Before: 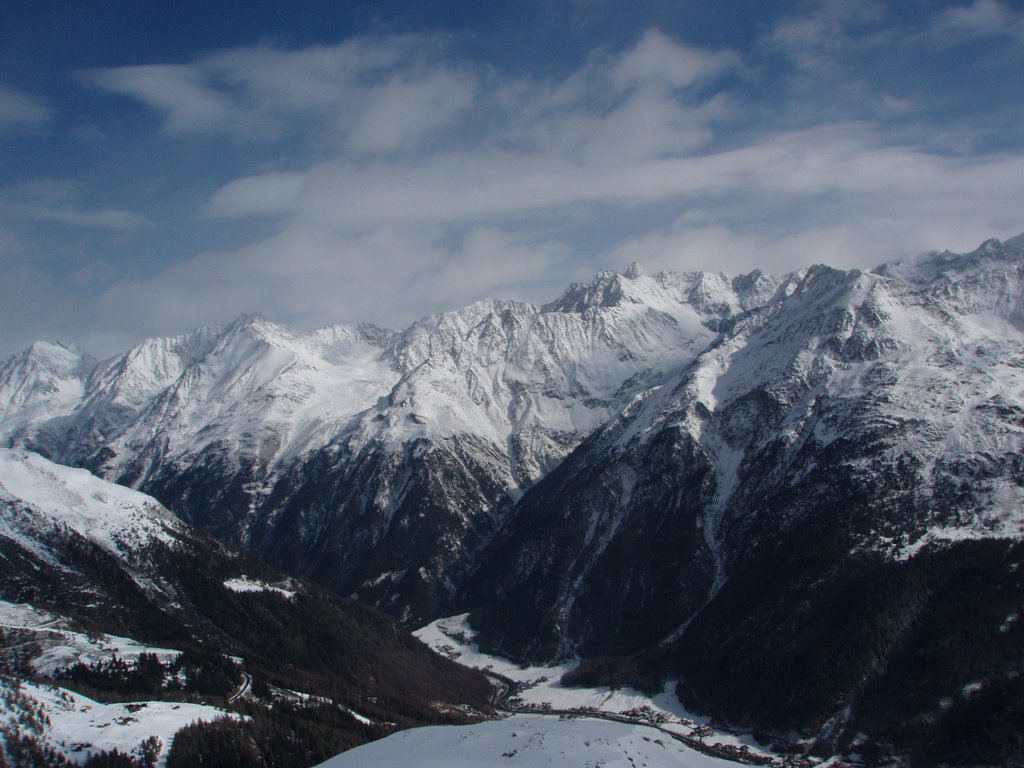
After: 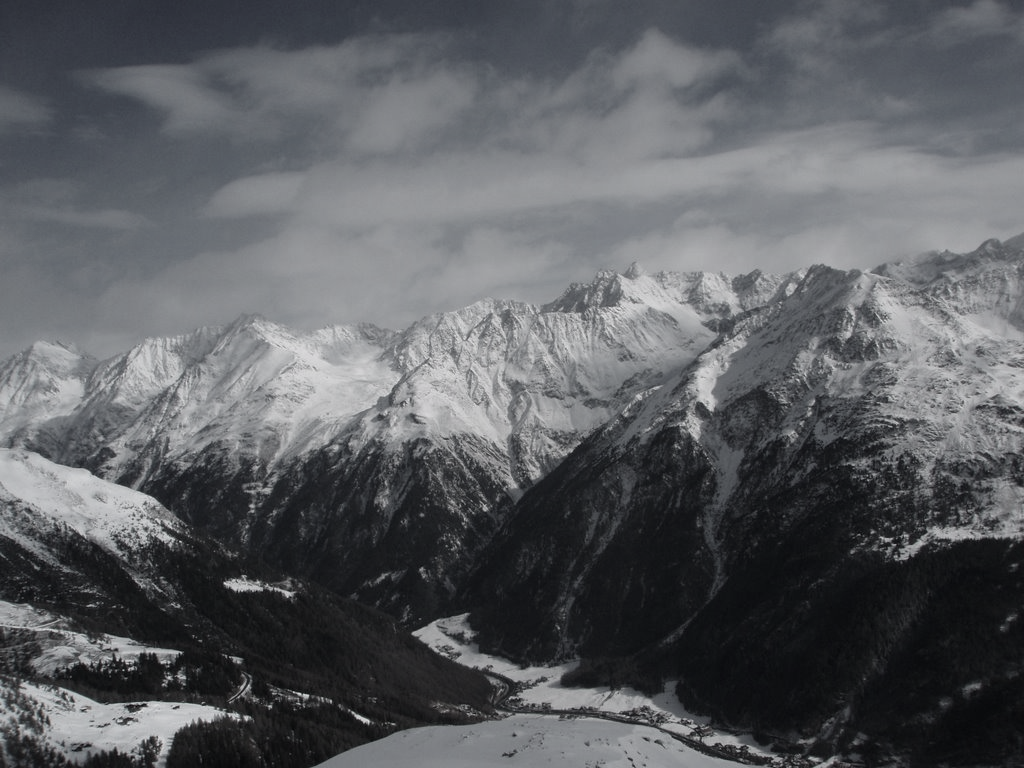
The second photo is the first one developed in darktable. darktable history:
contrast brightness saturation: saturation 0.13
color correction: saturation 0.2
